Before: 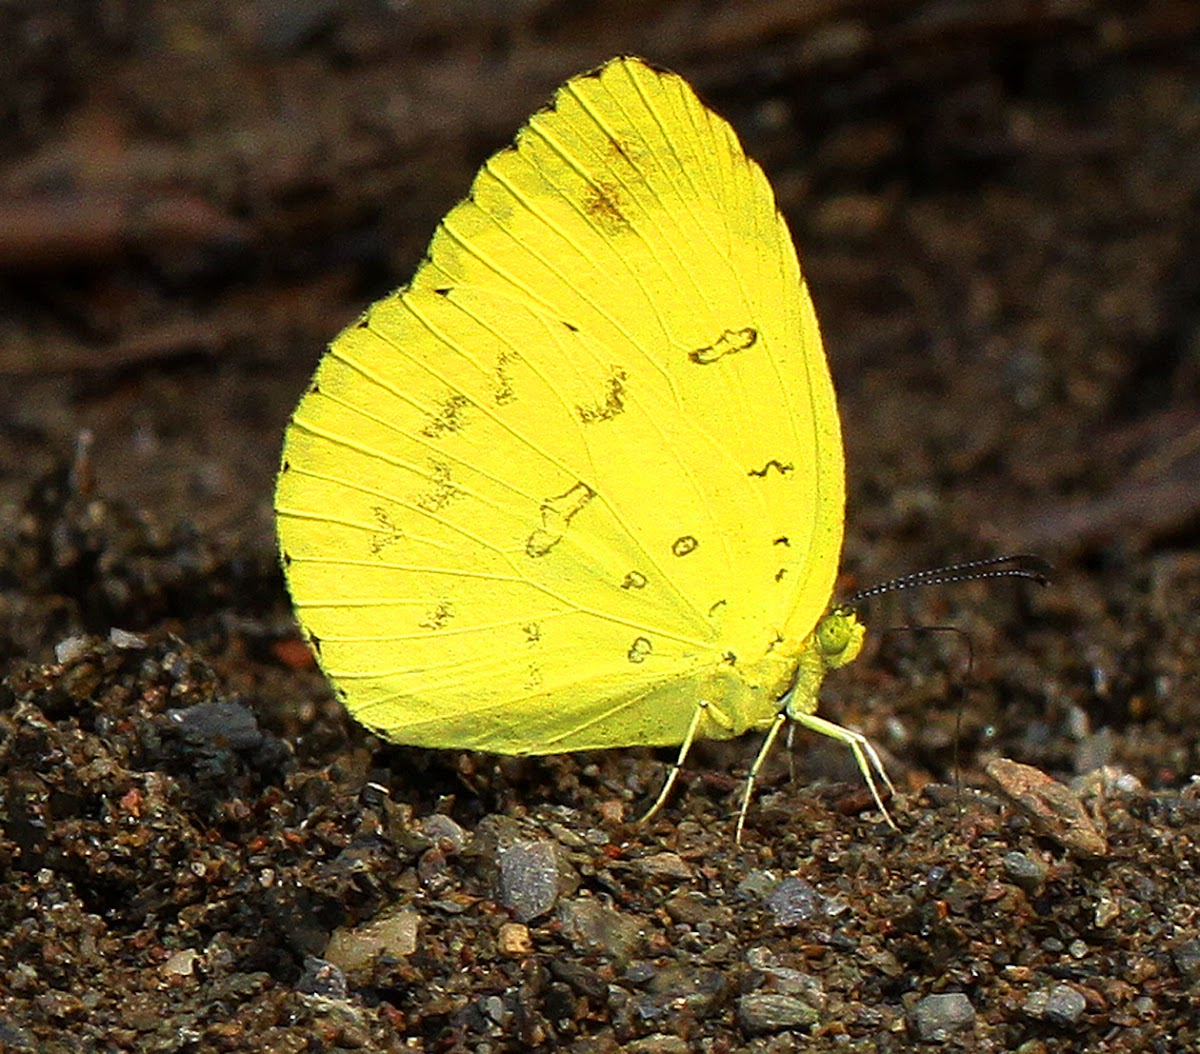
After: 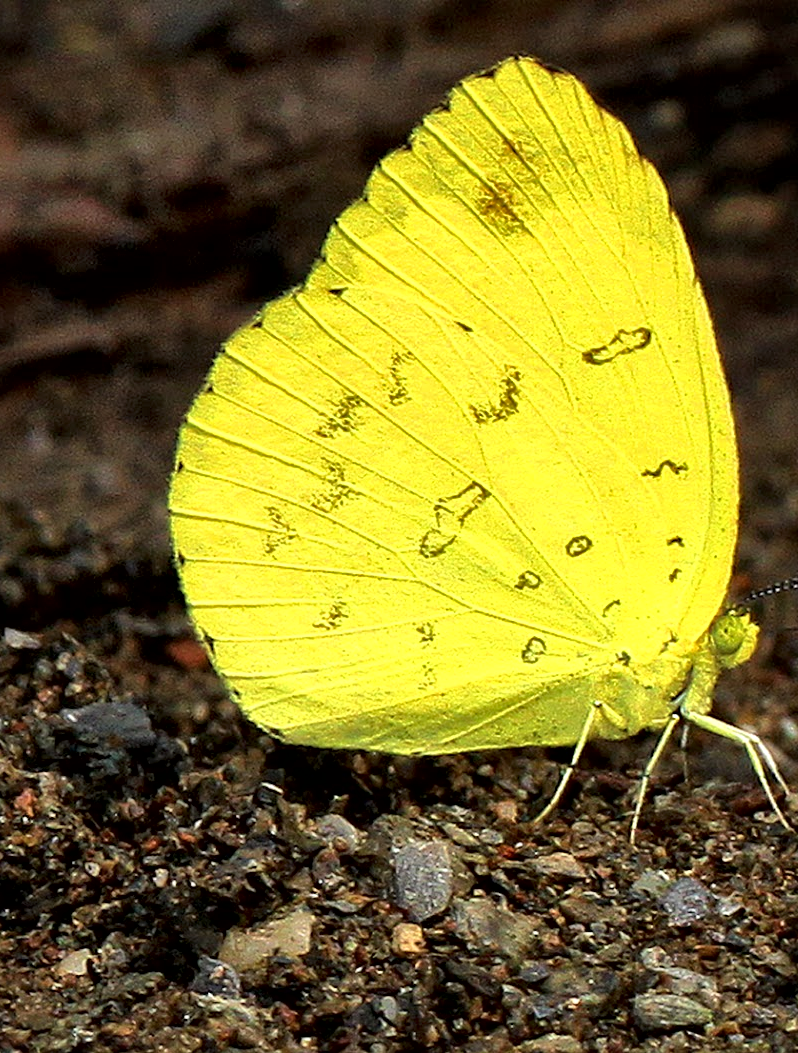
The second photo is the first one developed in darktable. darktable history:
local contrast: mode bilateral grid, contrast 71, coarseness 74, detail 181%, midtone range 0.2
crop and rotate: left 8.835%, right 24.587%
